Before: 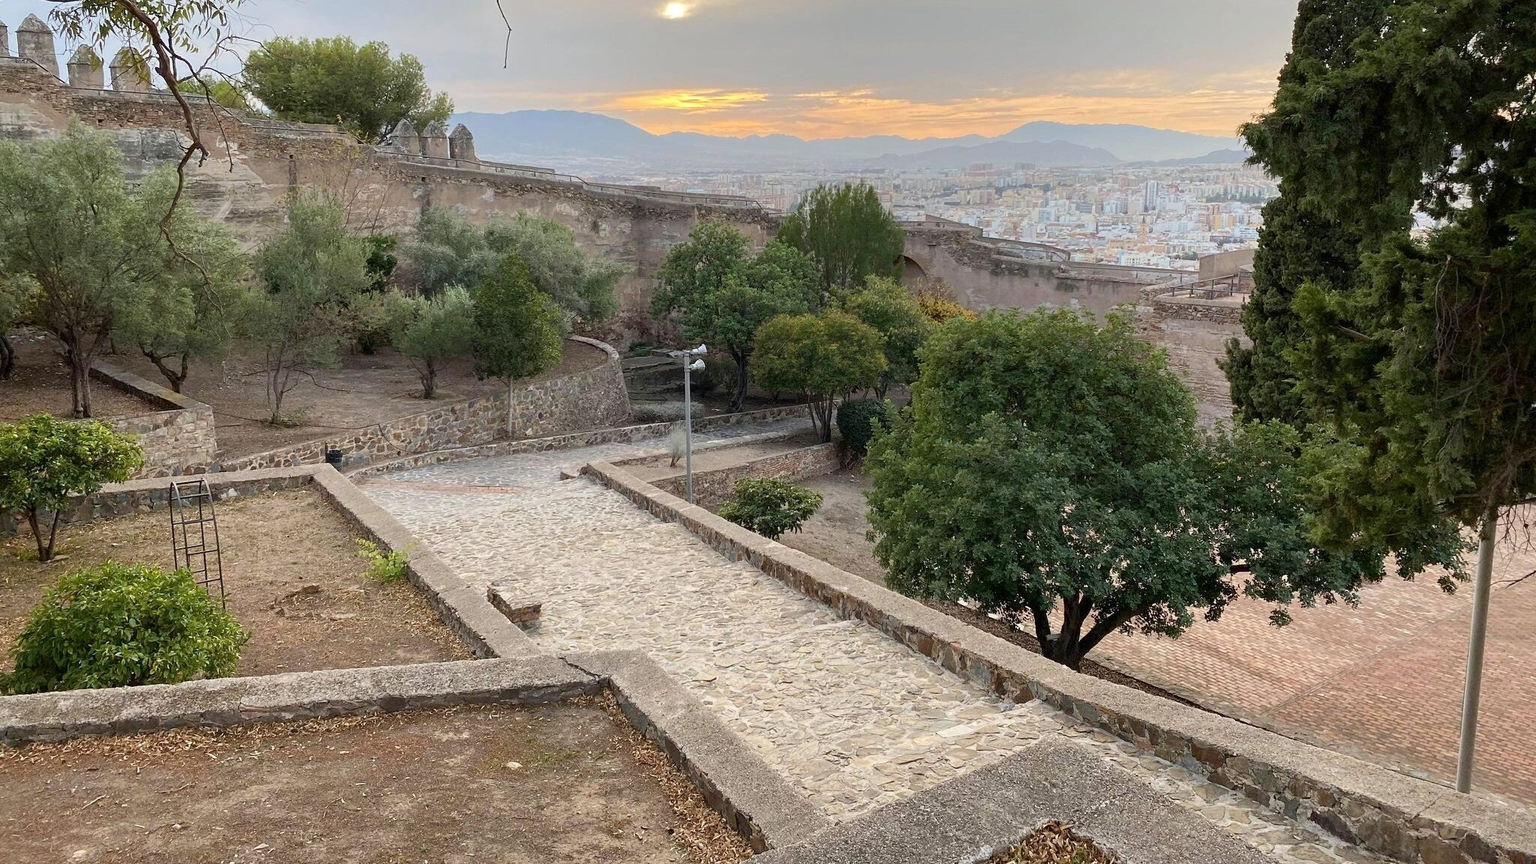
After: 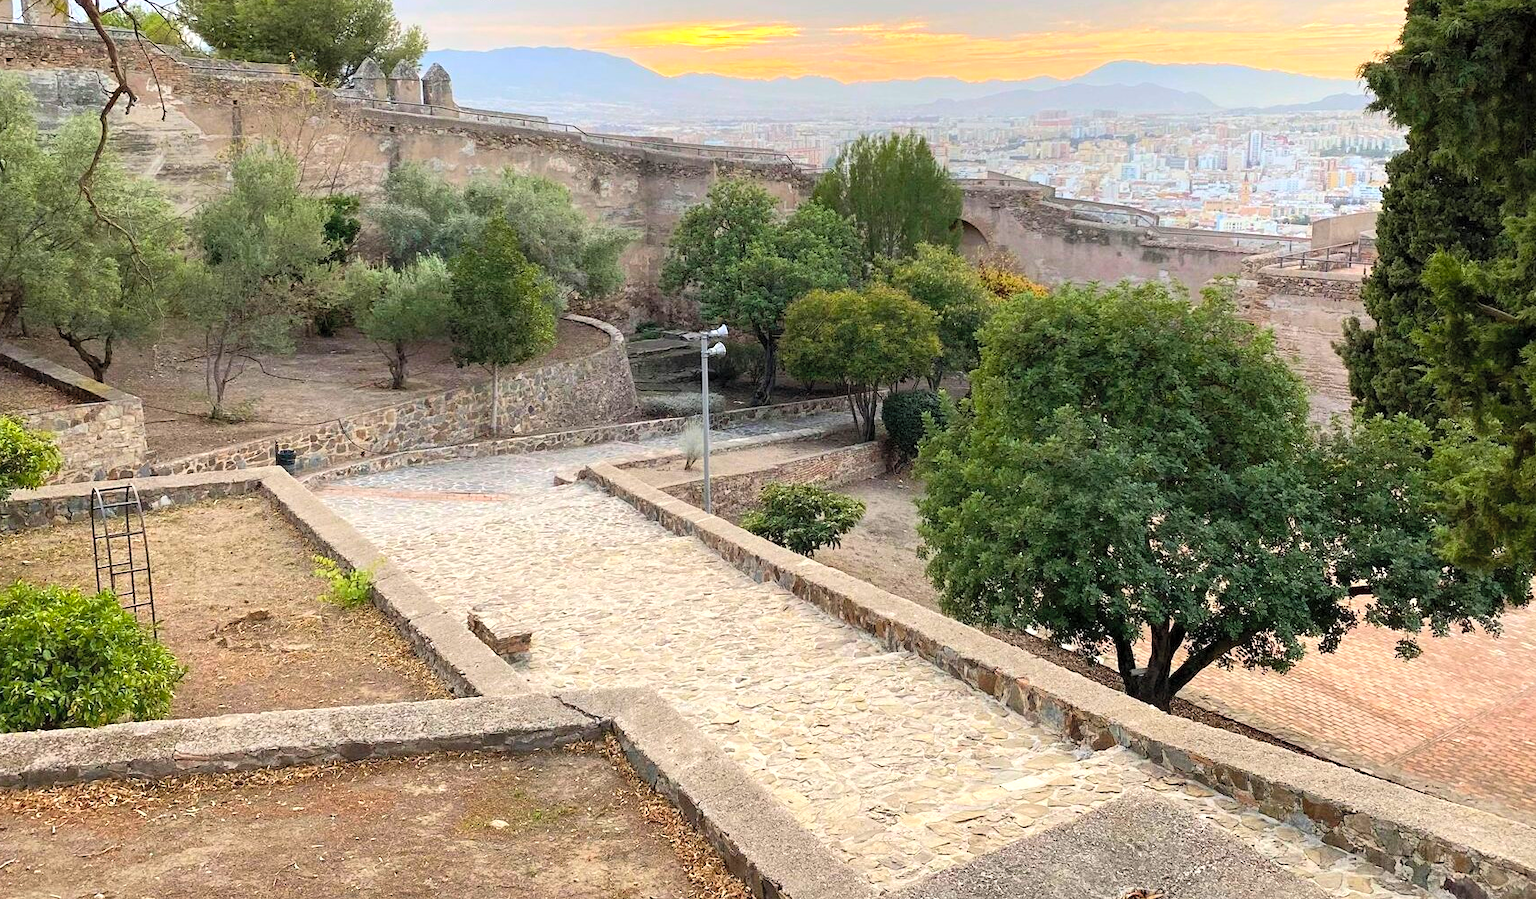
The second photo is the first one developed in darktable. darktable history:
exposure: black level correction 0.001, compensate highlight preservation false
tone equalizer: -8 EV -0.411 EV, -7 EV -0.364 EV, -6 EV -0.324 EV, -5 EV -0.189 EV, -3 EV 0.228 EV, -2 EV 0.34 EV, -1 EV 0.413 EV, +0 EV 0.439 EV, edges refinement/feathering 500, mask exposure compensation -1.57 EV, preserve details no
crop: left 6.098%, top 8.193%, right 9.538%, bottom 3.985%
contrast brightness saturation: contrast 0.066, brightness 0.178, saturation 0.401
